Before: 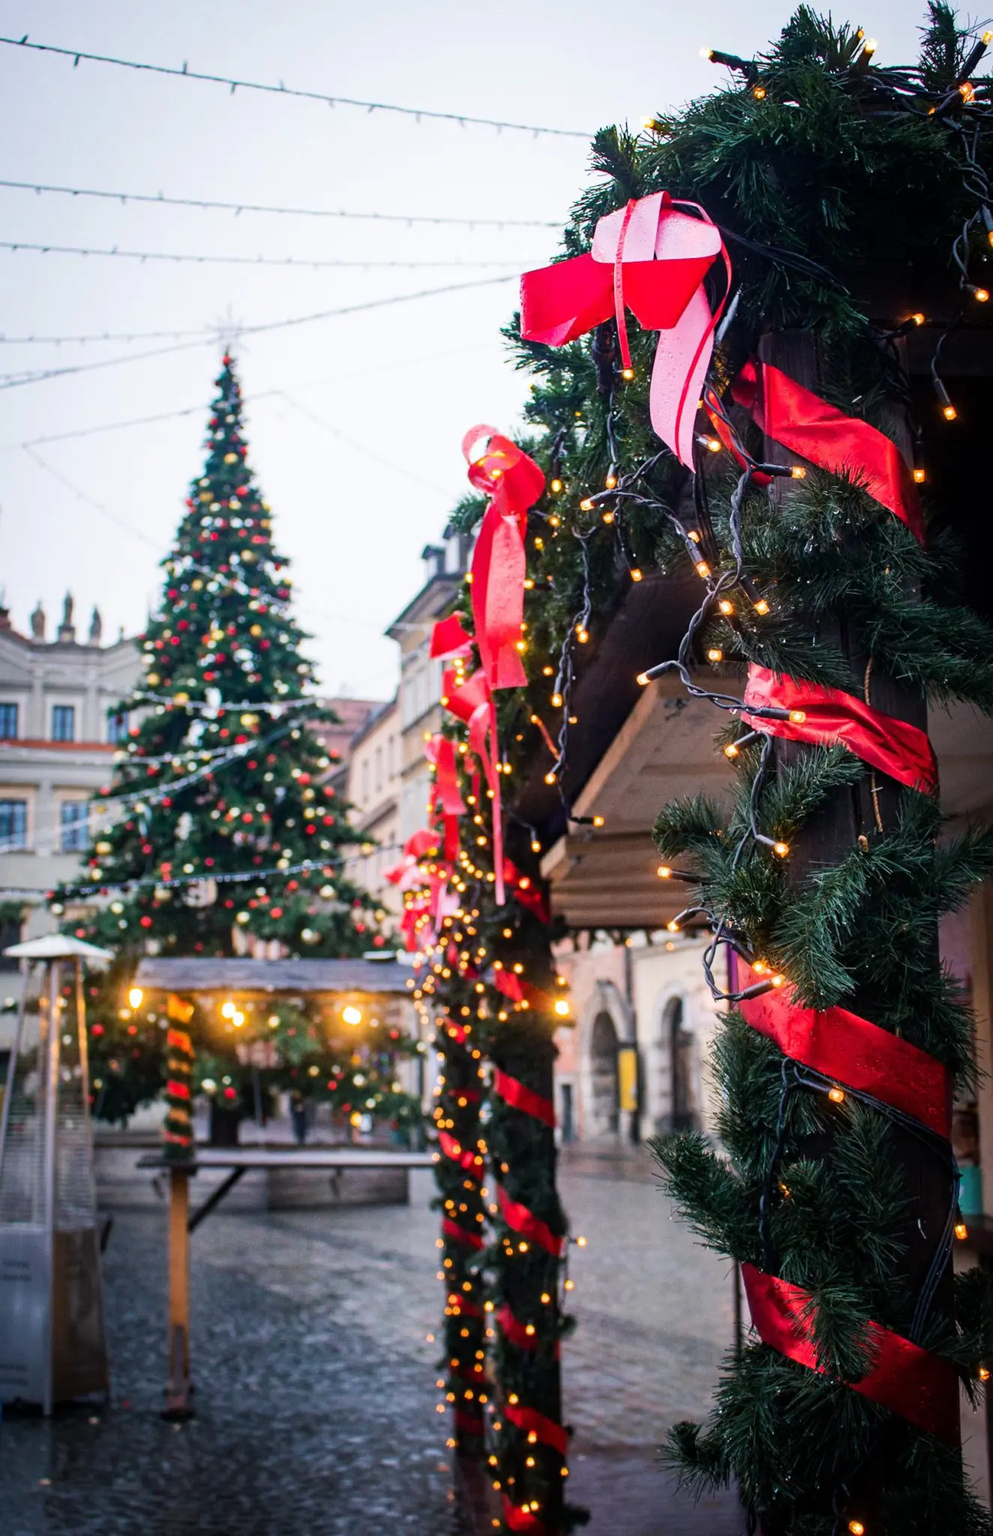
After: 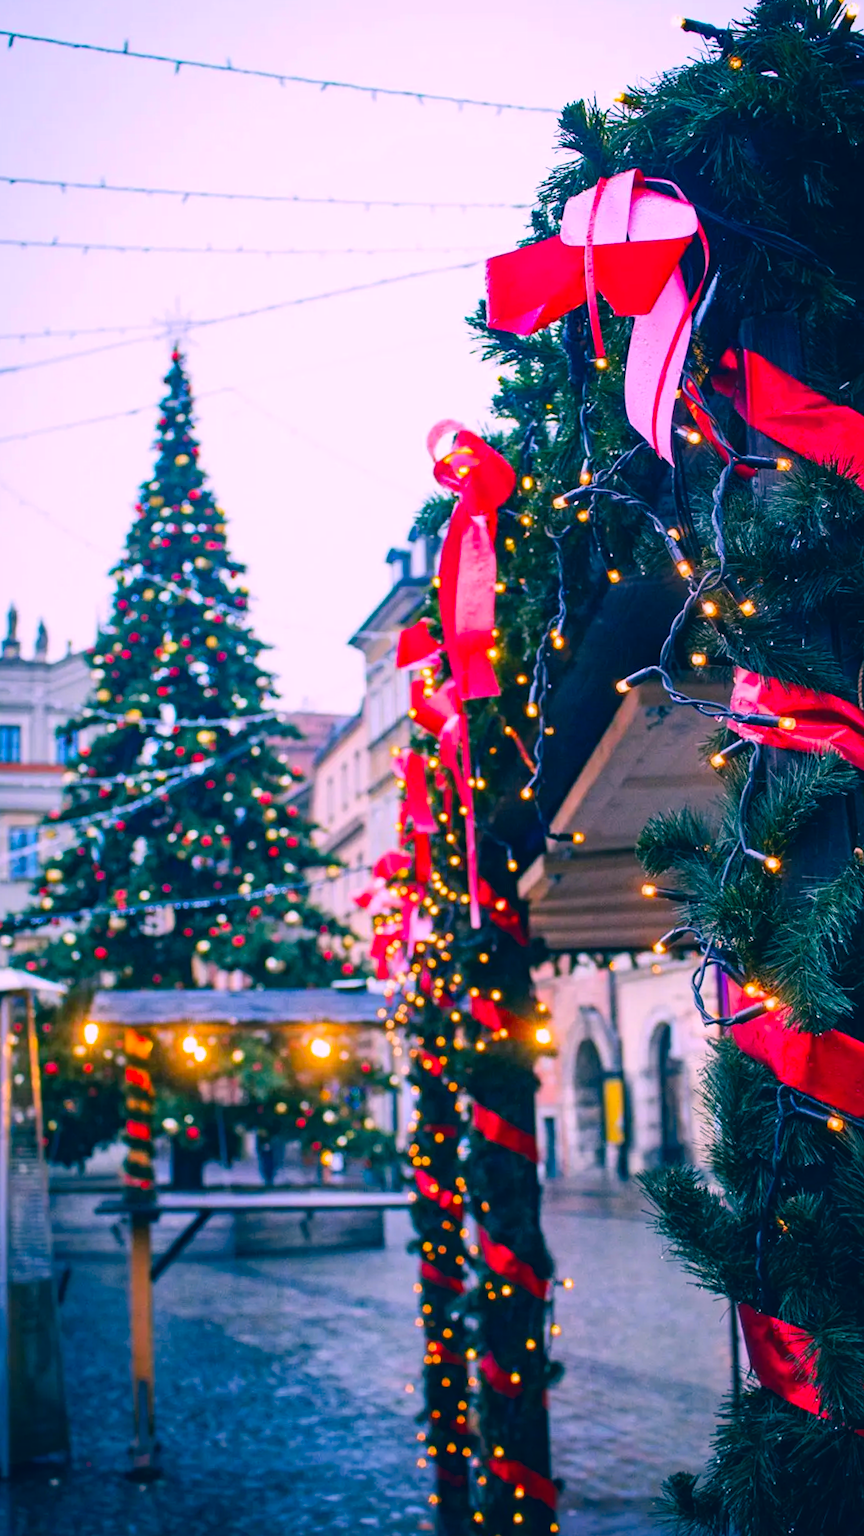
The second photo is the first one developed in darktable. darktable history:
base curve: exposure shift 0, preserve colors none
crop and rotate: angle 1°, left 4.281%, top 0.642%, right 11.383%, bottom 2.486%
white balance: red 0.925, blue 1.046
color correction: highlights a* 17.03, highlights b* 0.205, shadows a* -15.38, shadows b* -14.56, saturation 1.5
